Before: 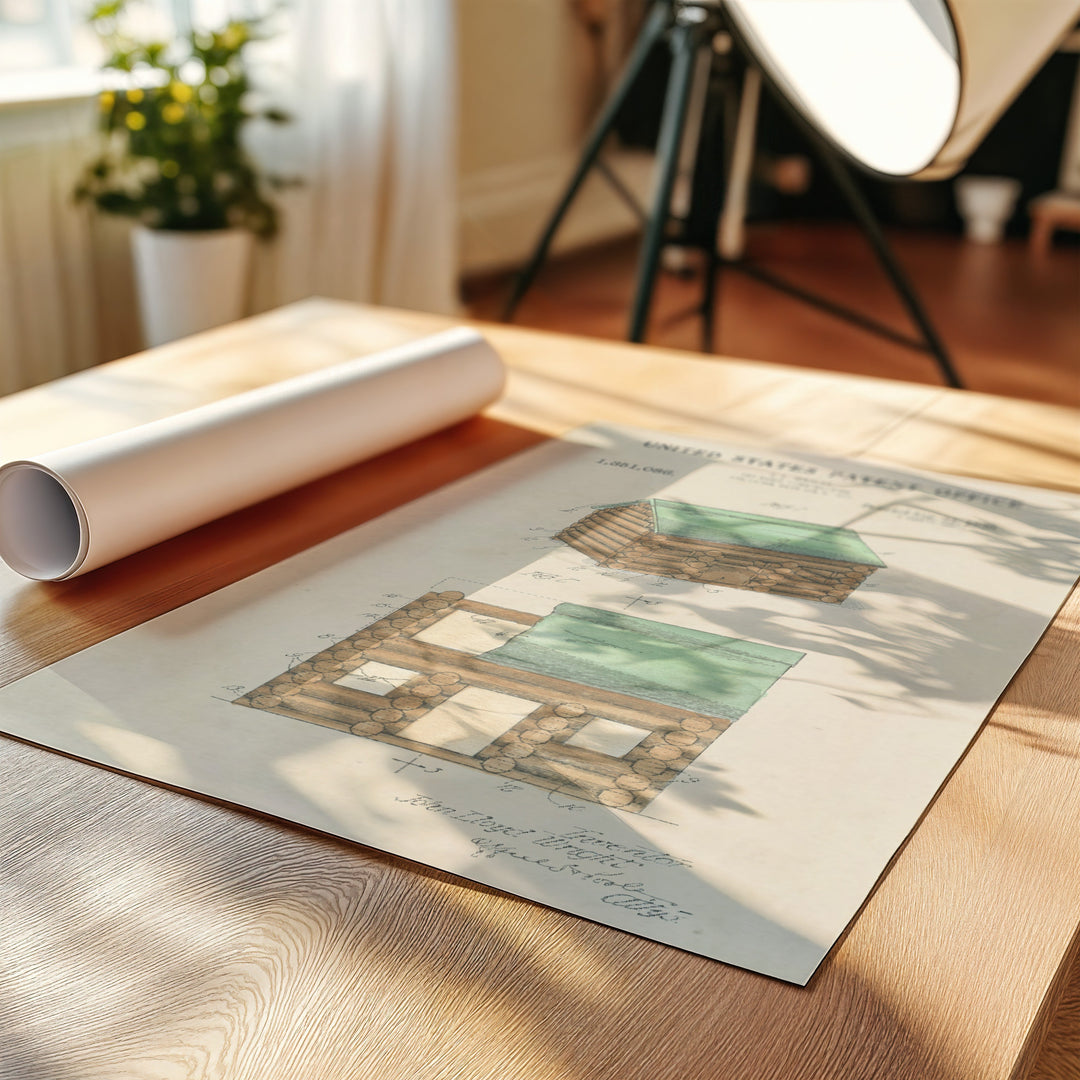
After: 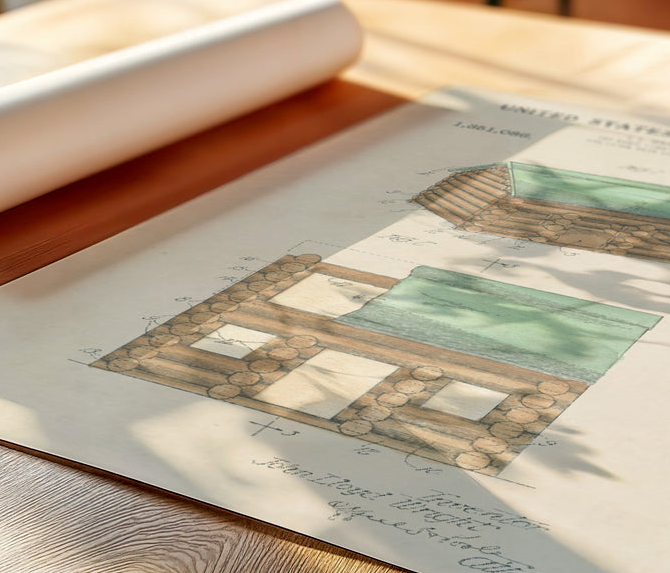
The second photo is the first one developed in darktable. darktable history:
crop: left 13.312%, top 31.28%, right 24.627%, bottom 15.582%
exposure: black level correction 0.004, exposure 0.014 EV, compensate highlight preservation false
